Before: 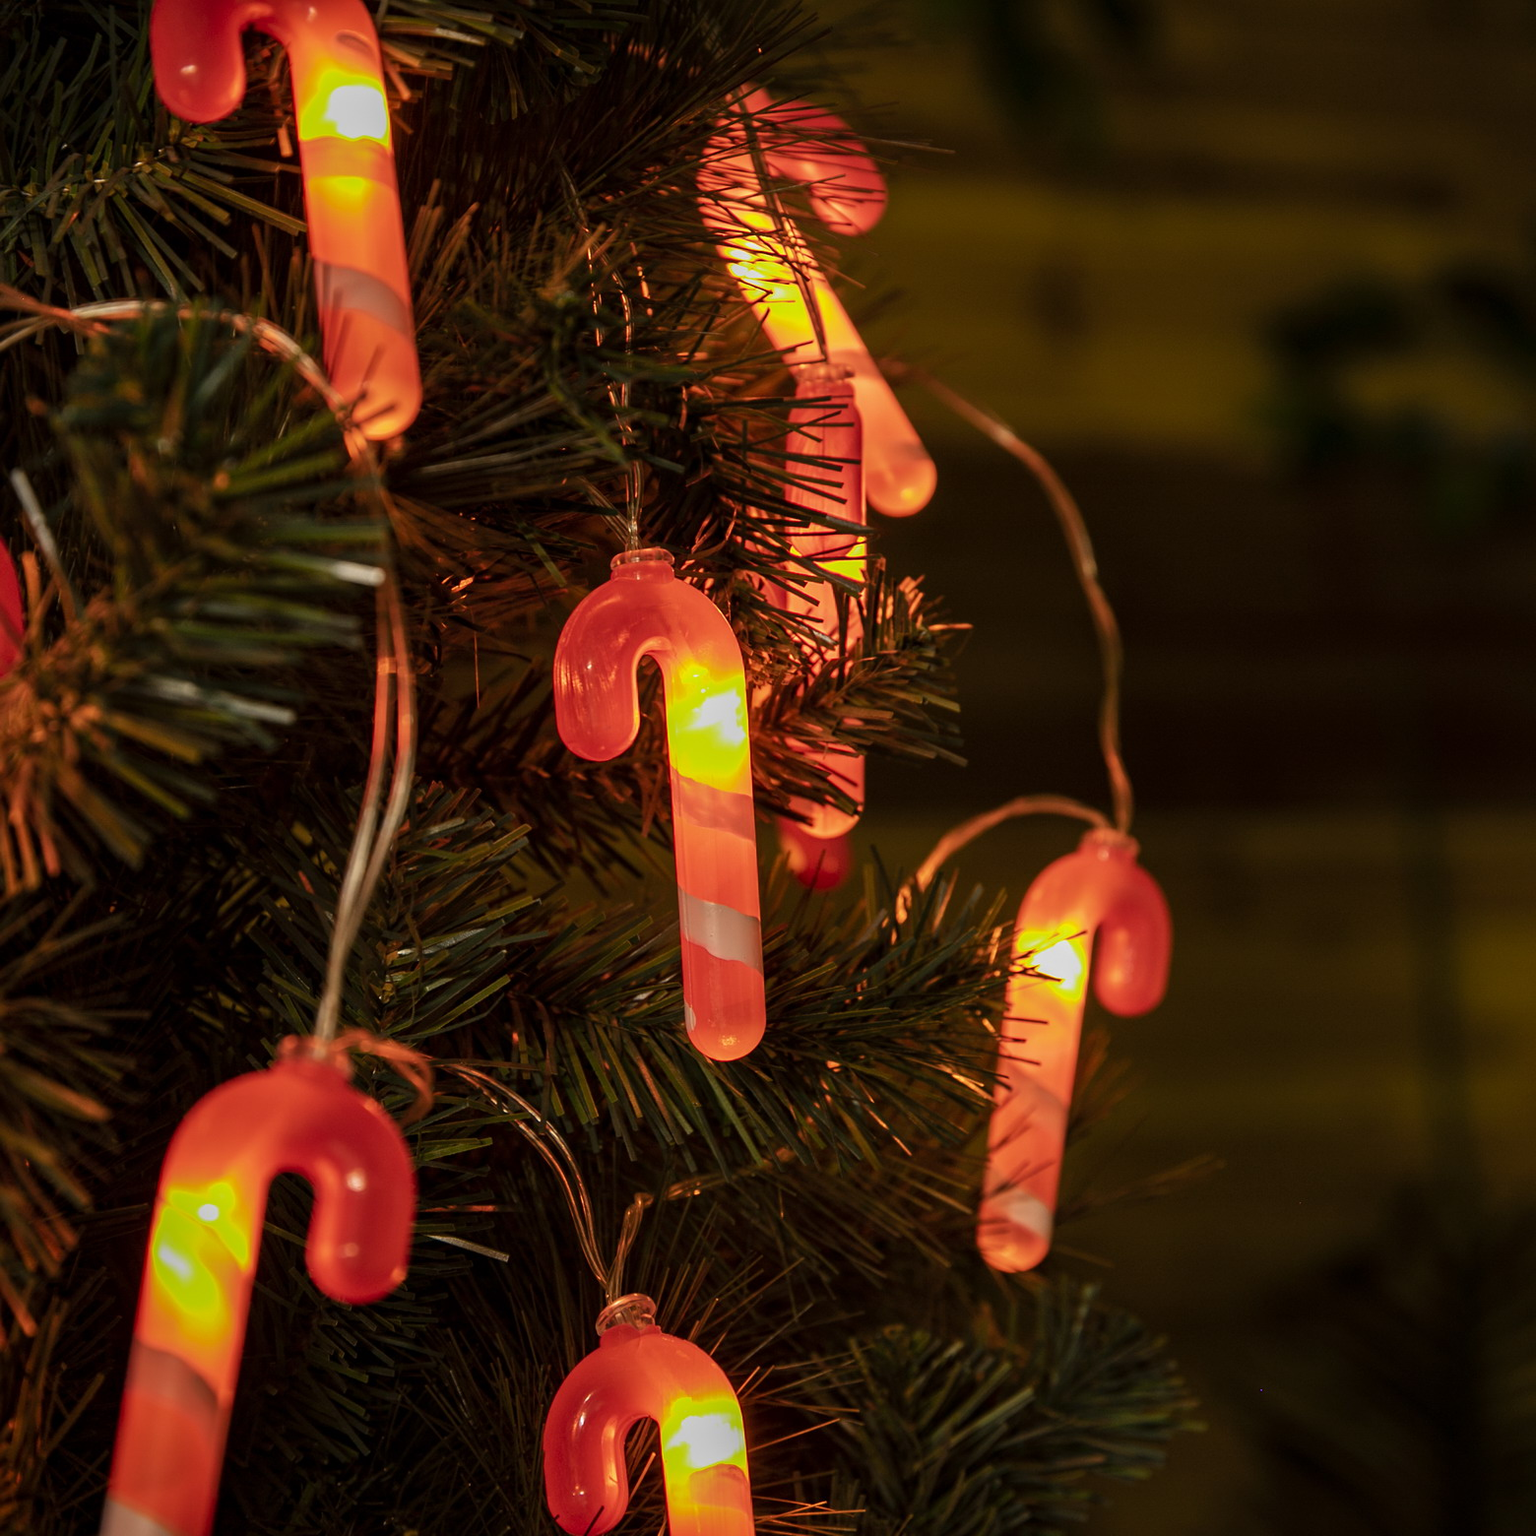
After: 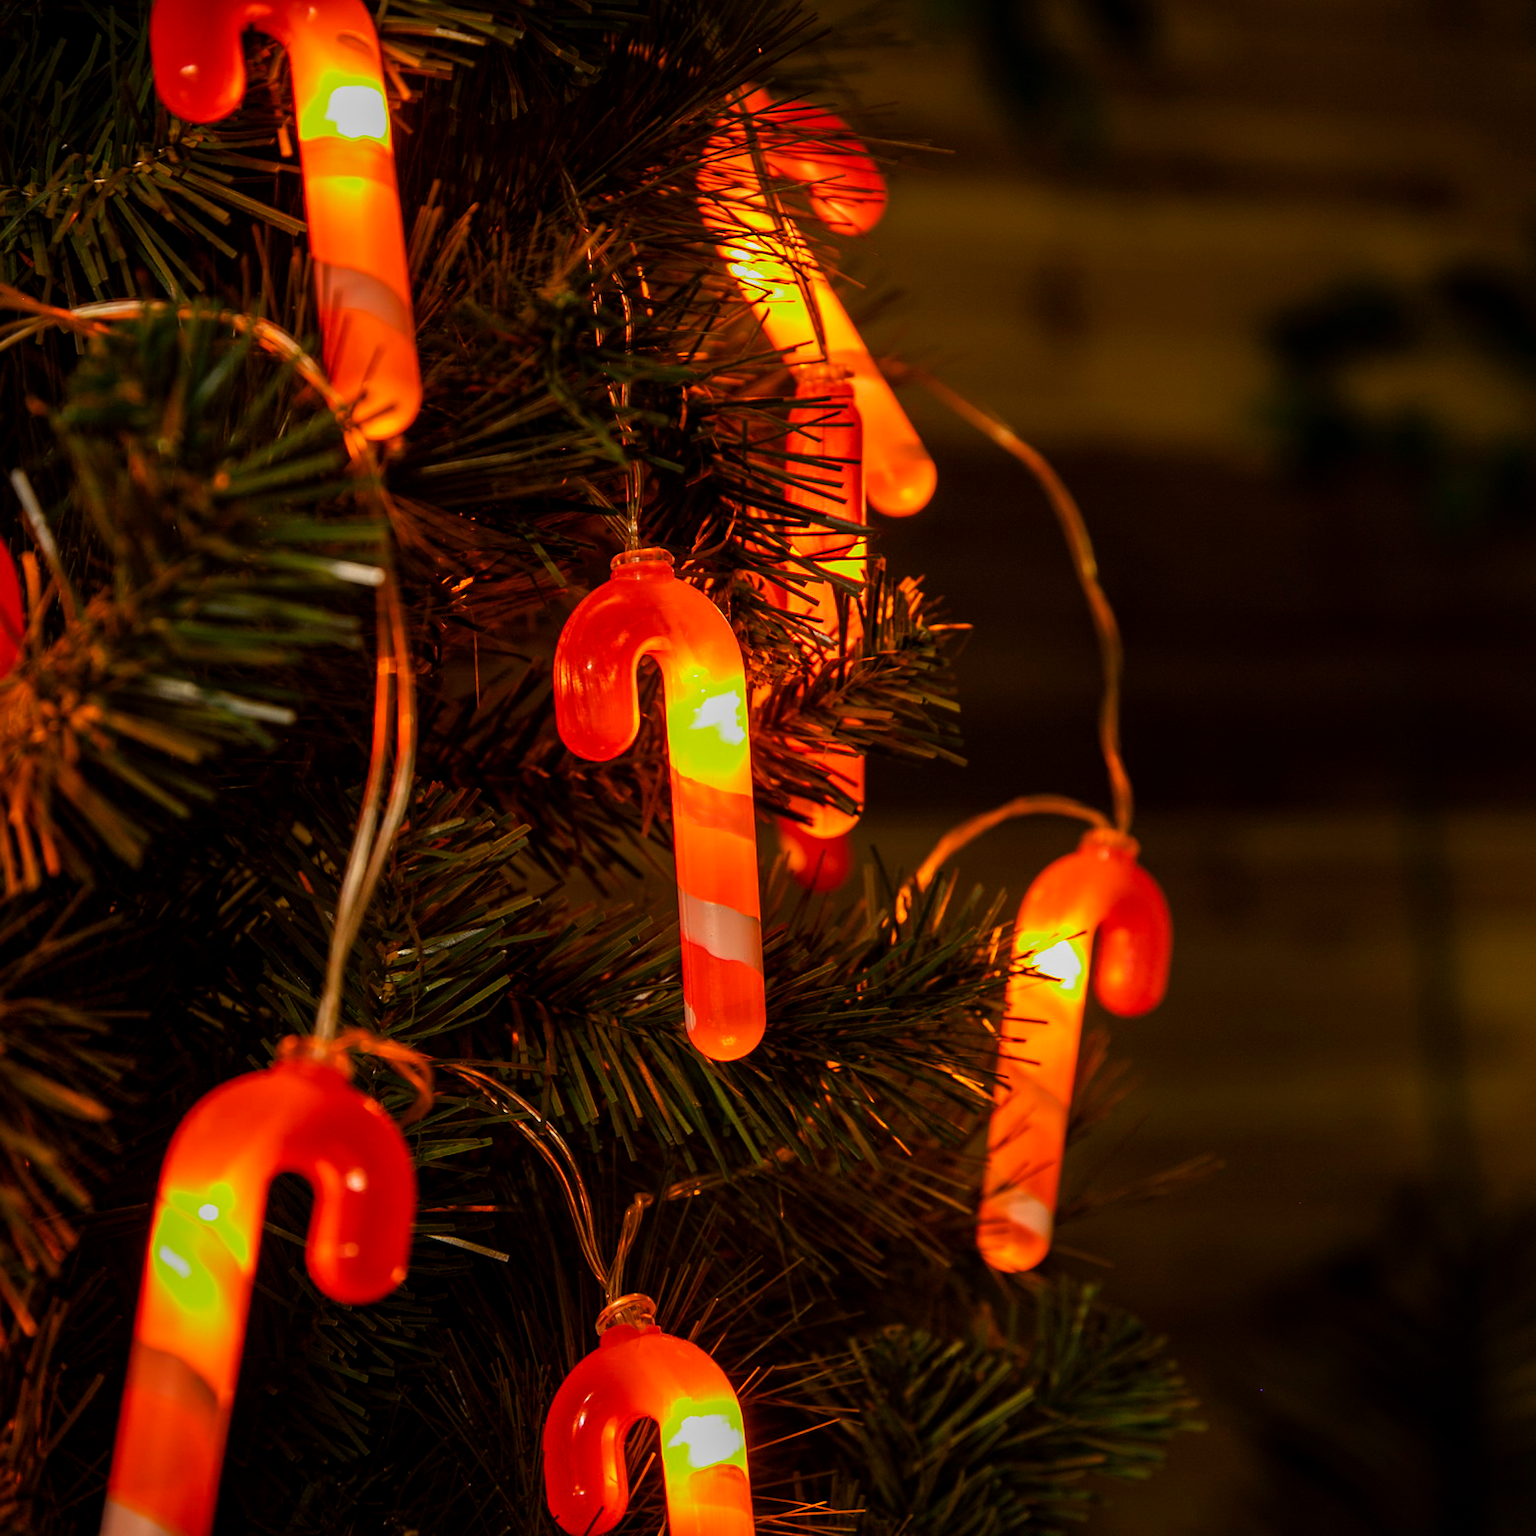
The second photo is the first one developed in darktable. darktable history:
color balance rgb: perceptual saturation grading › global saturation 24.918%
